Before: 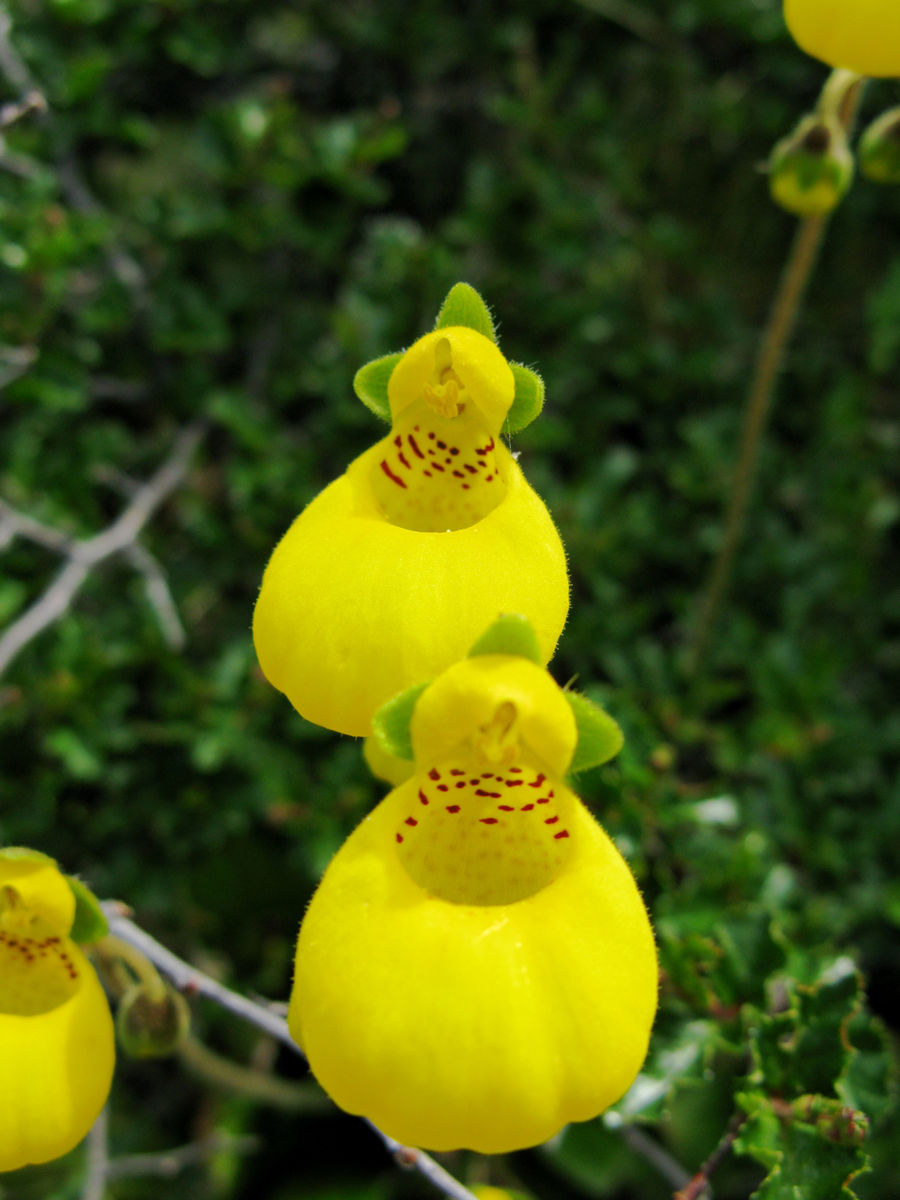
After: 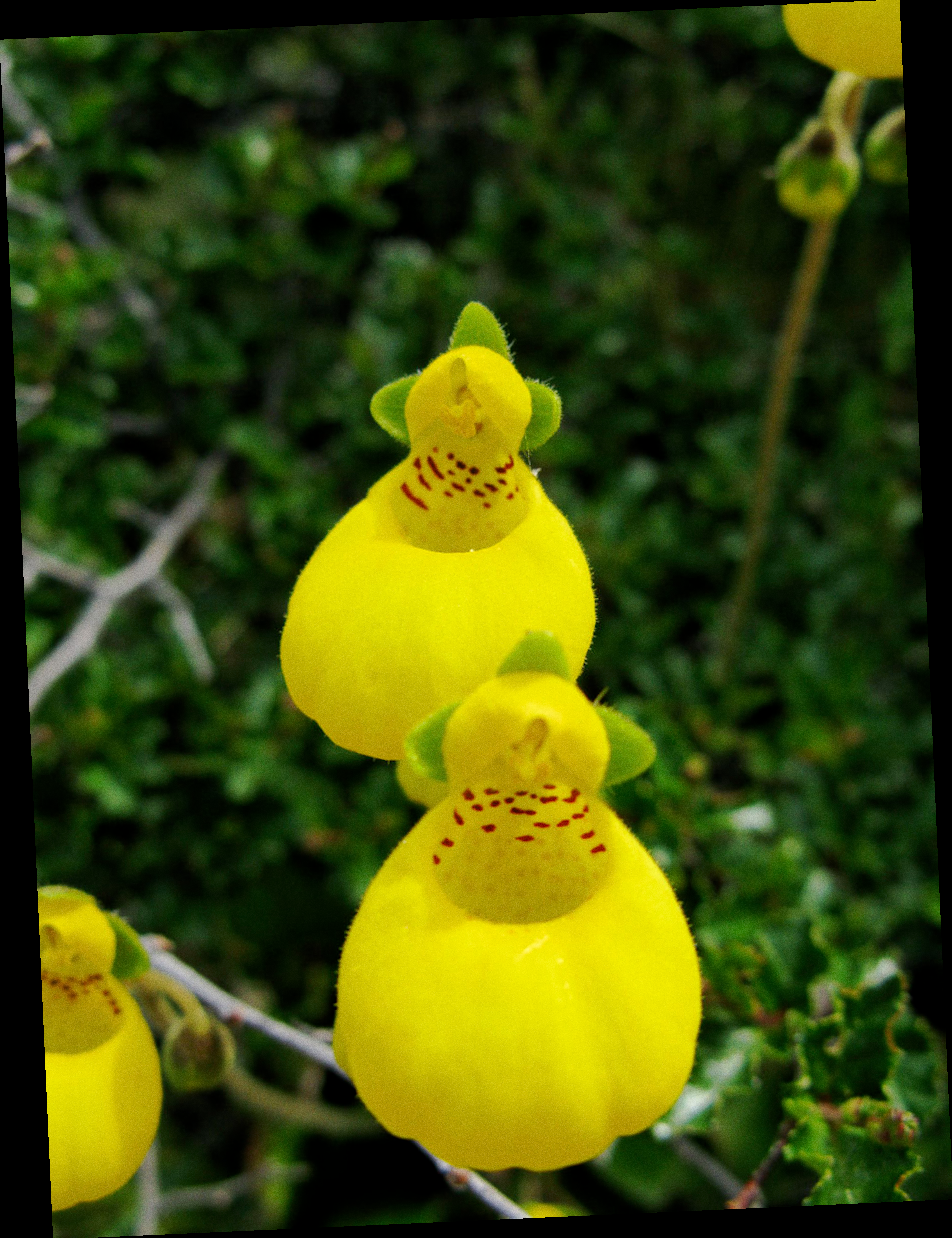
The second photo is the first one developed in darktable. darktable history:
grain: coarseness 0.09 ISO
rotate and perspective: rotation -2.56°, automatic cropping off
